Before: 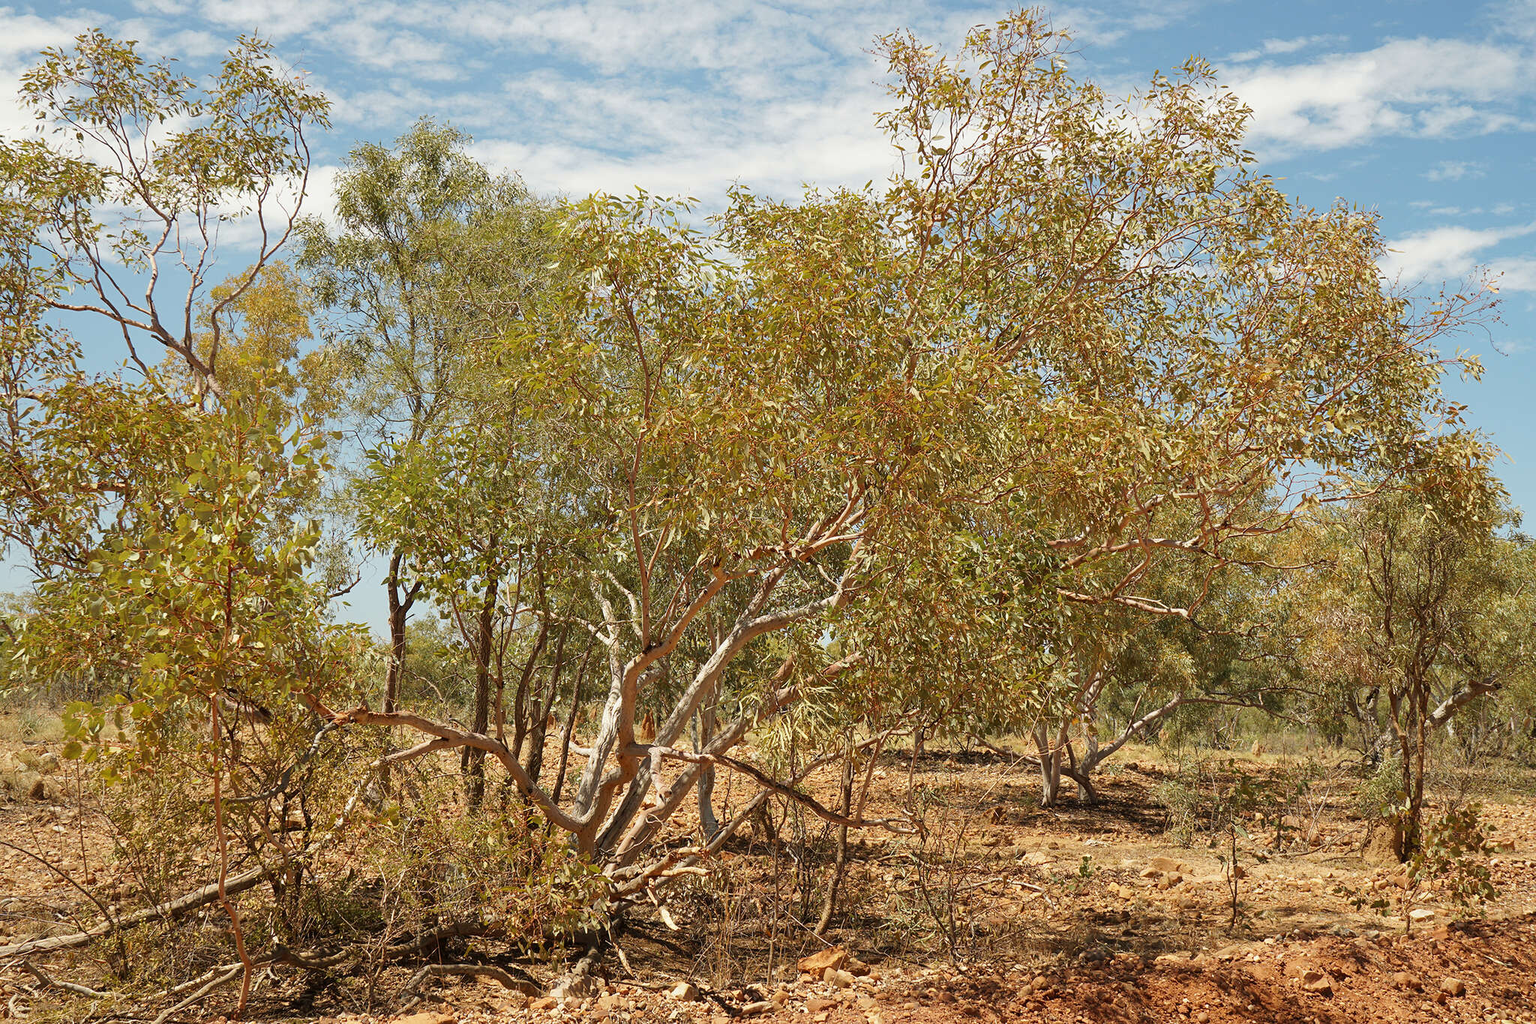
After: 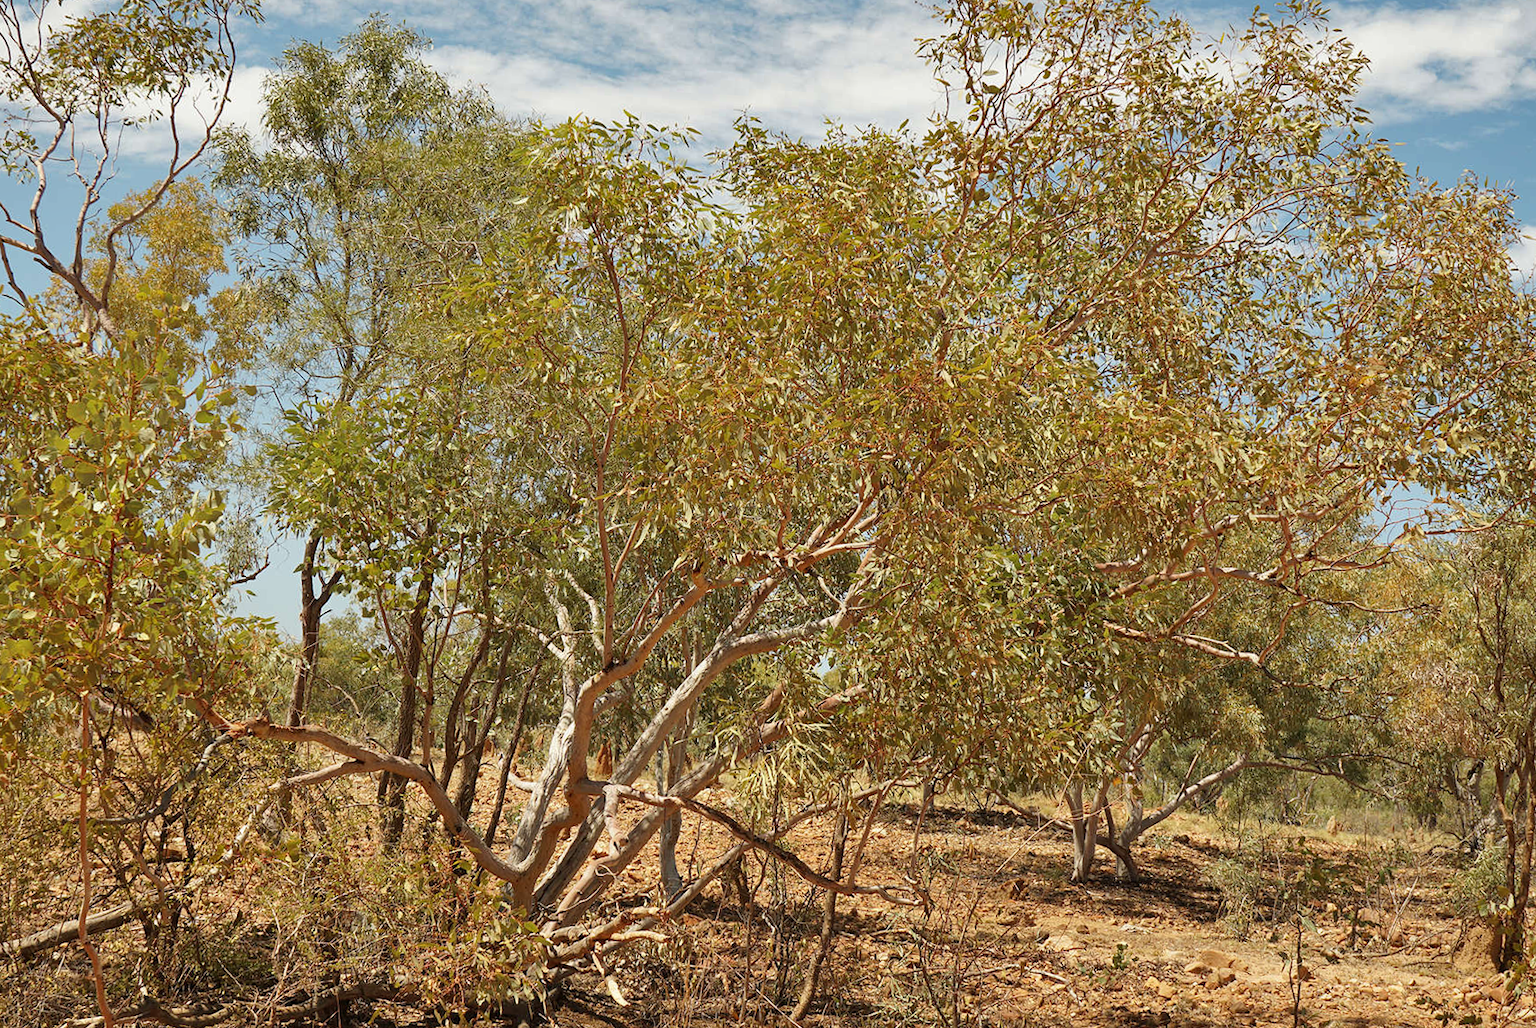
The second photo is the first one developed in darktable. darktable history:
shadows and highlights: soften with gaussian
crop and rotate: angle -3.11°, left 5.393%, top 5.222%, right 4.65%, bottom 4.413%
